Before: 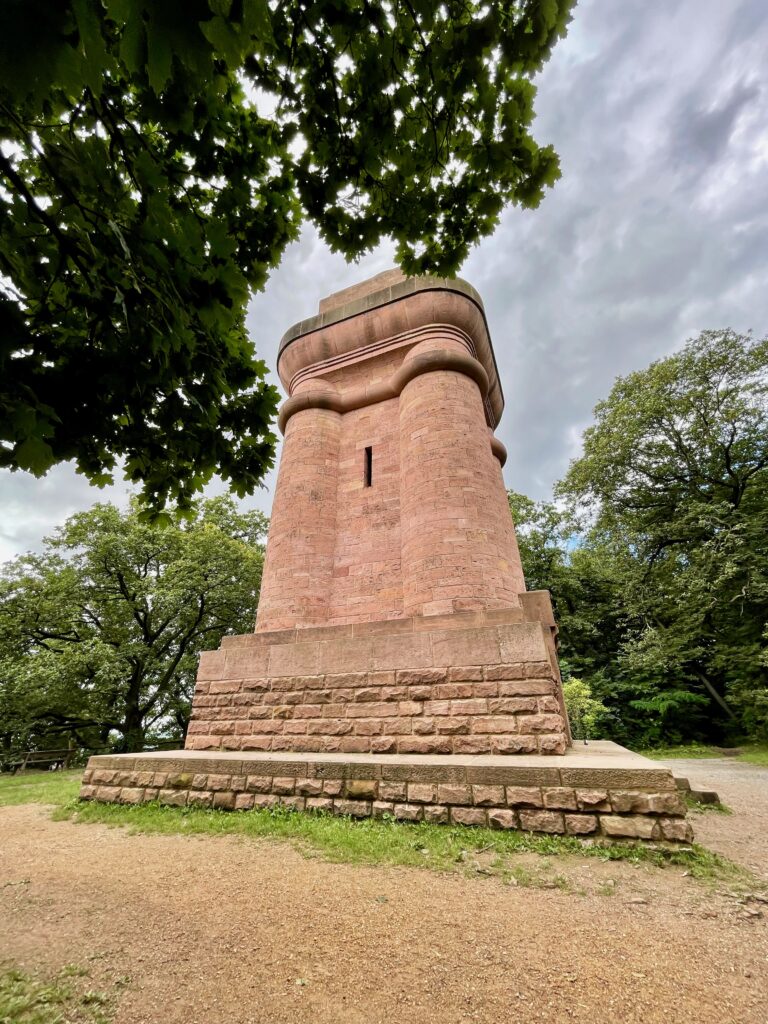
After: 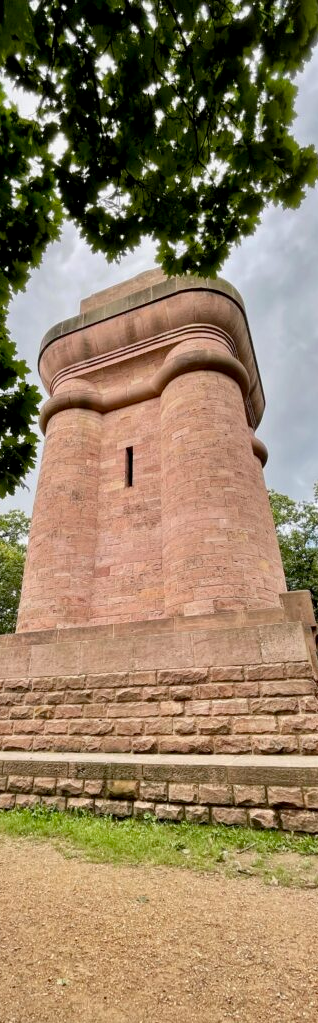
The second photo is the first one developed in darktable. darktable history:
crop: left 31.15%, right 27.392%
